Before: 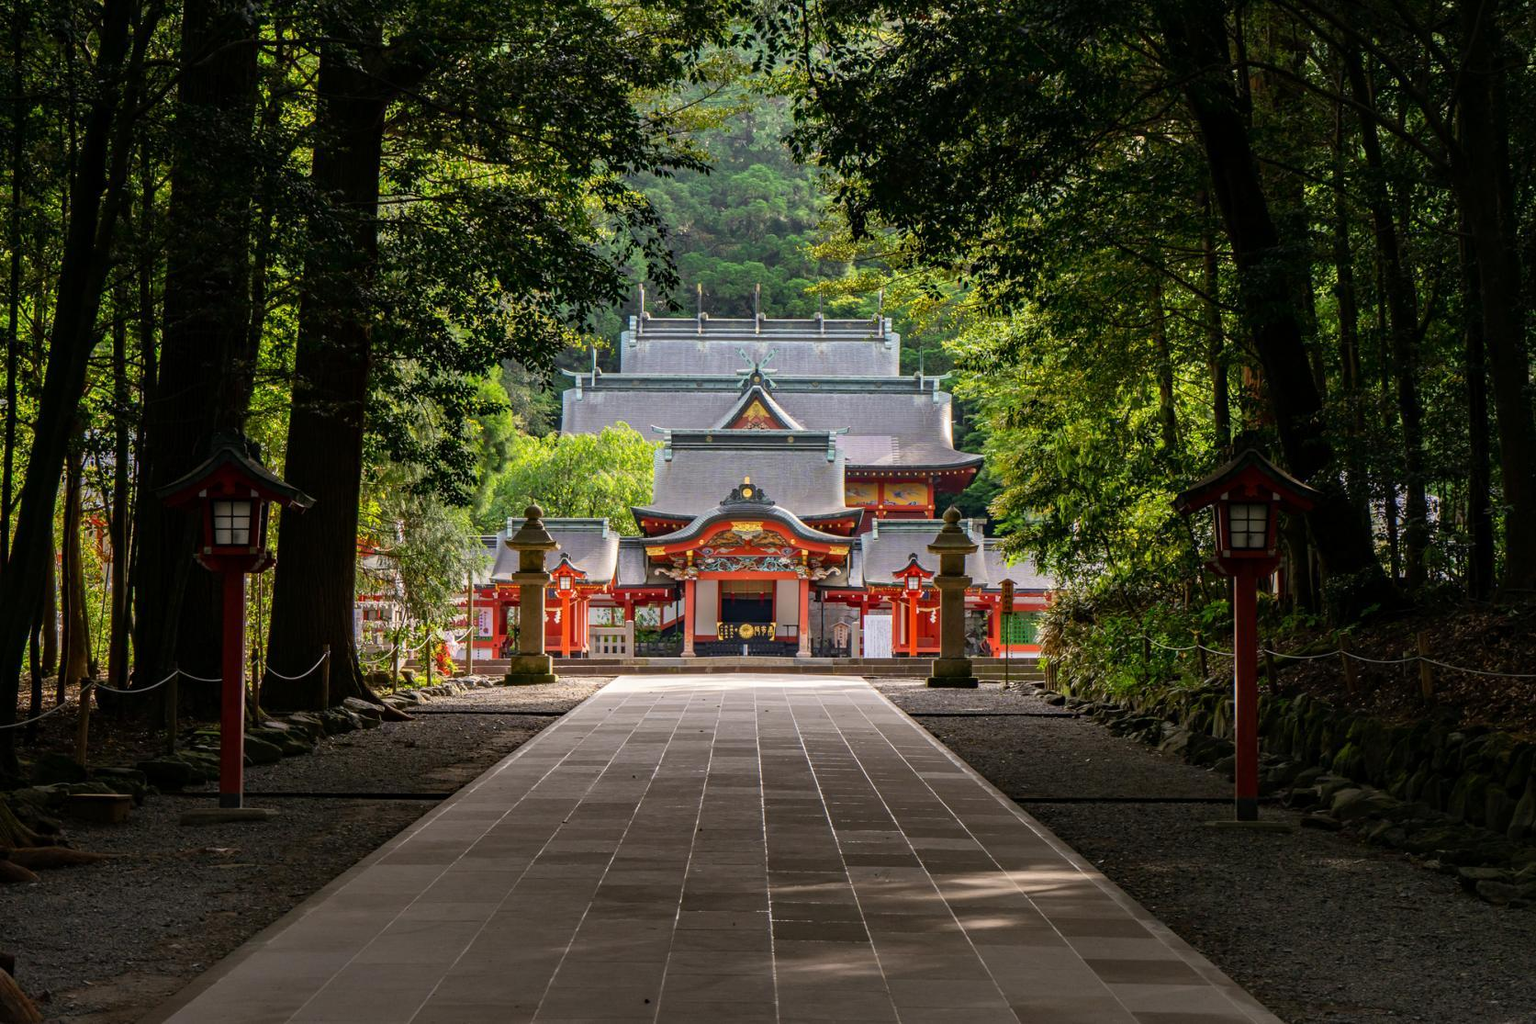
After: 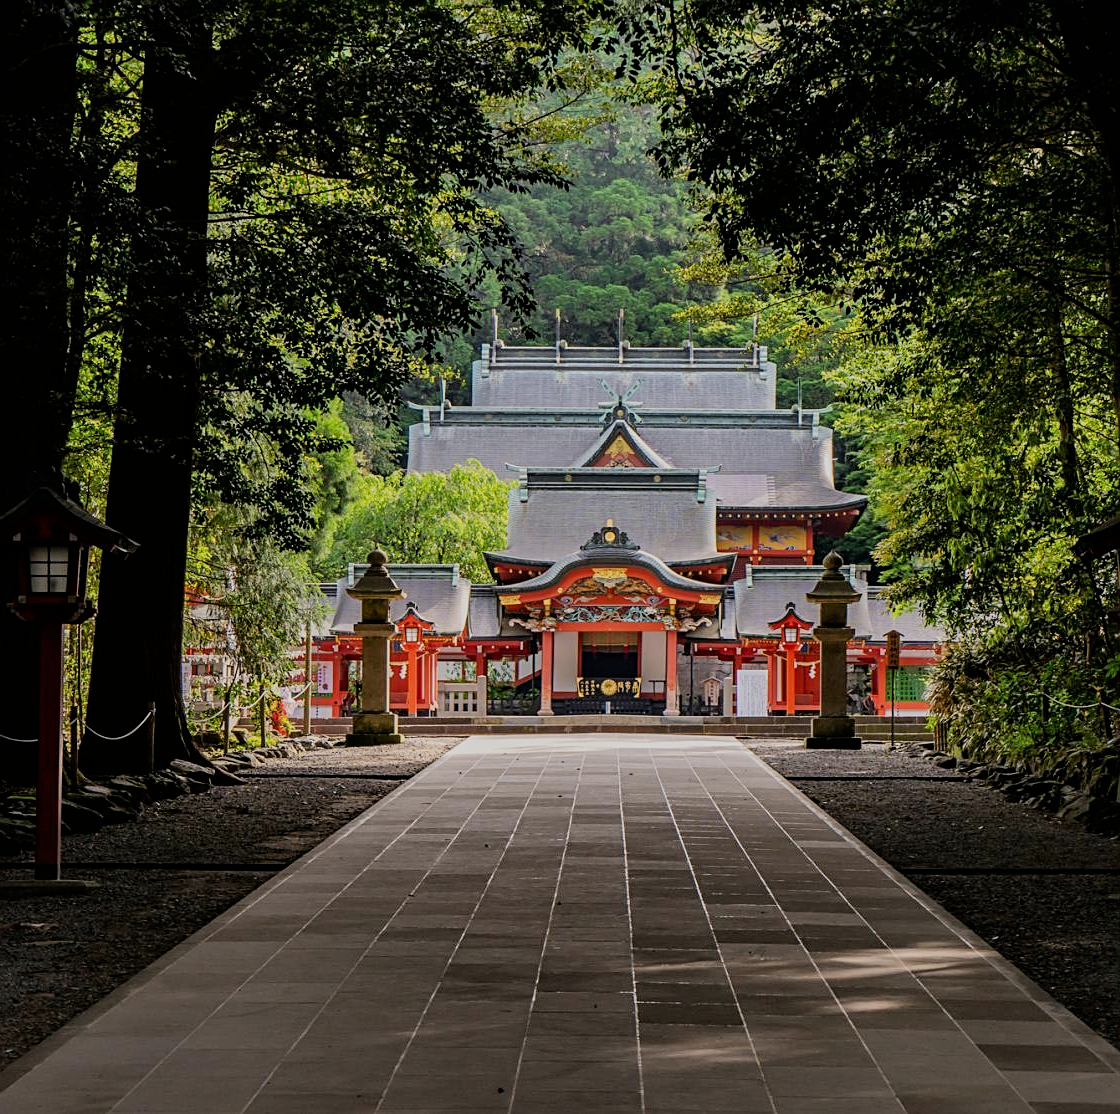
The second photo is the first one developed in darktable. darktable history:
sharpen: on, module defaults
crop and rotate: left 12.246%, right 20.777%
filmic rgb: black relative exposure -7.65 EV, white relative exposure 4.56 EV, threshold 2.94 EV, hardness 3.61, enable highlight reconstruction true
